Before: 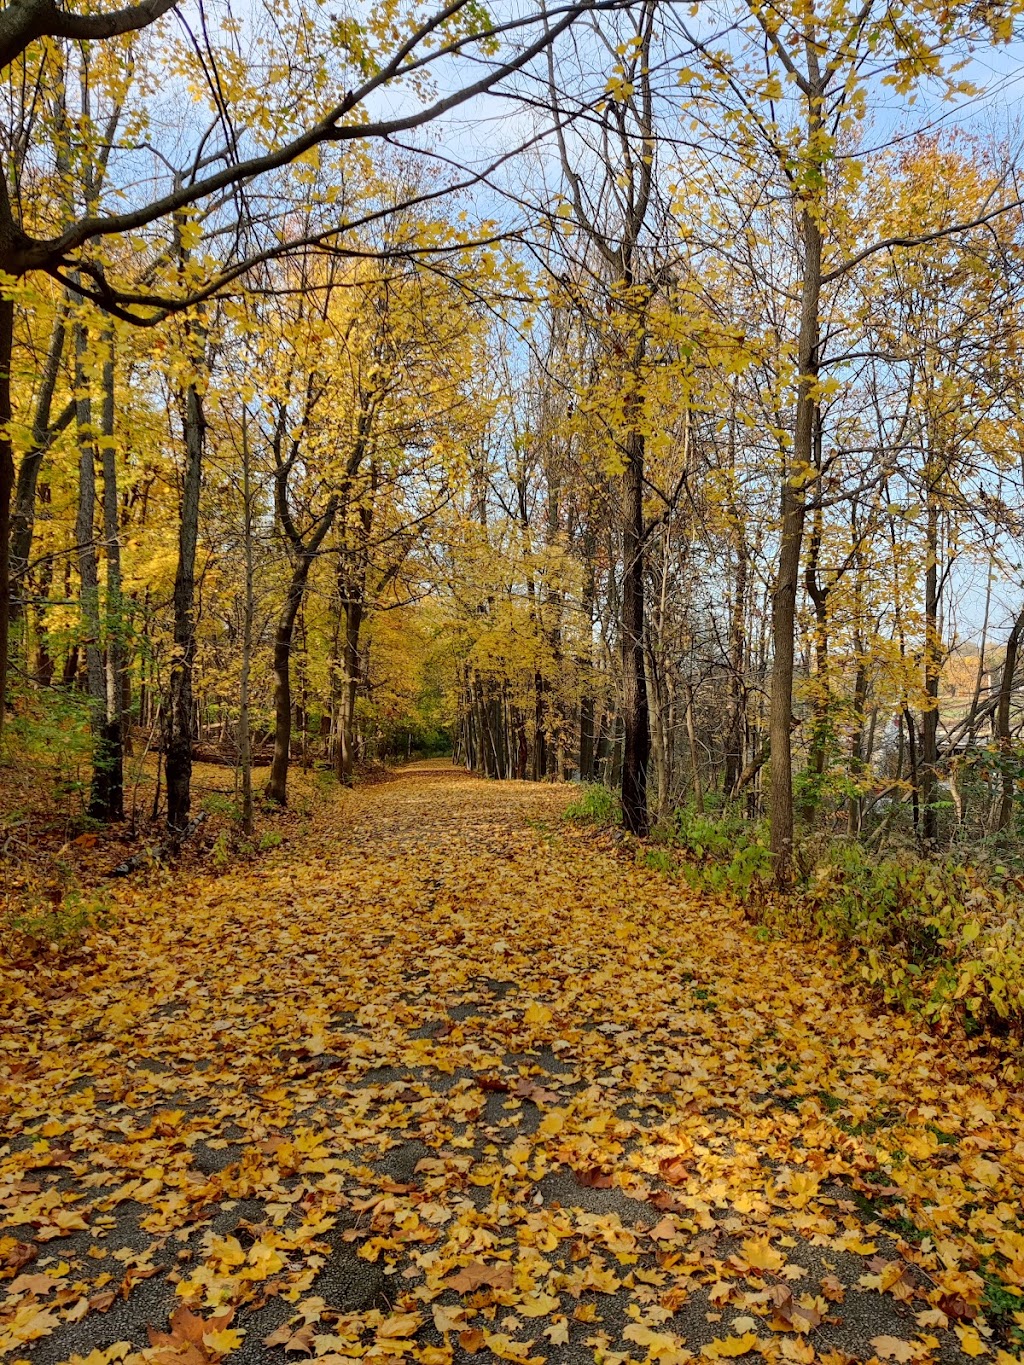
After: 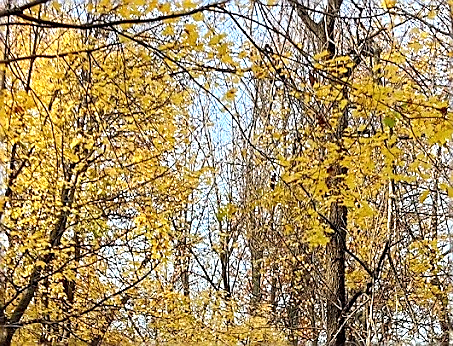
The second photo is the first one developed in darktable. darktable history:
exposure: black level correction 0, exposure 0.5 EV, compensate exposure bias true, compensate highlight preservation false
crop: left 29.052%, top 16.823%, right 26.693%, bottom 57.769%
sharpen: radius 1.353, amount 1.238, threshold 0.753
